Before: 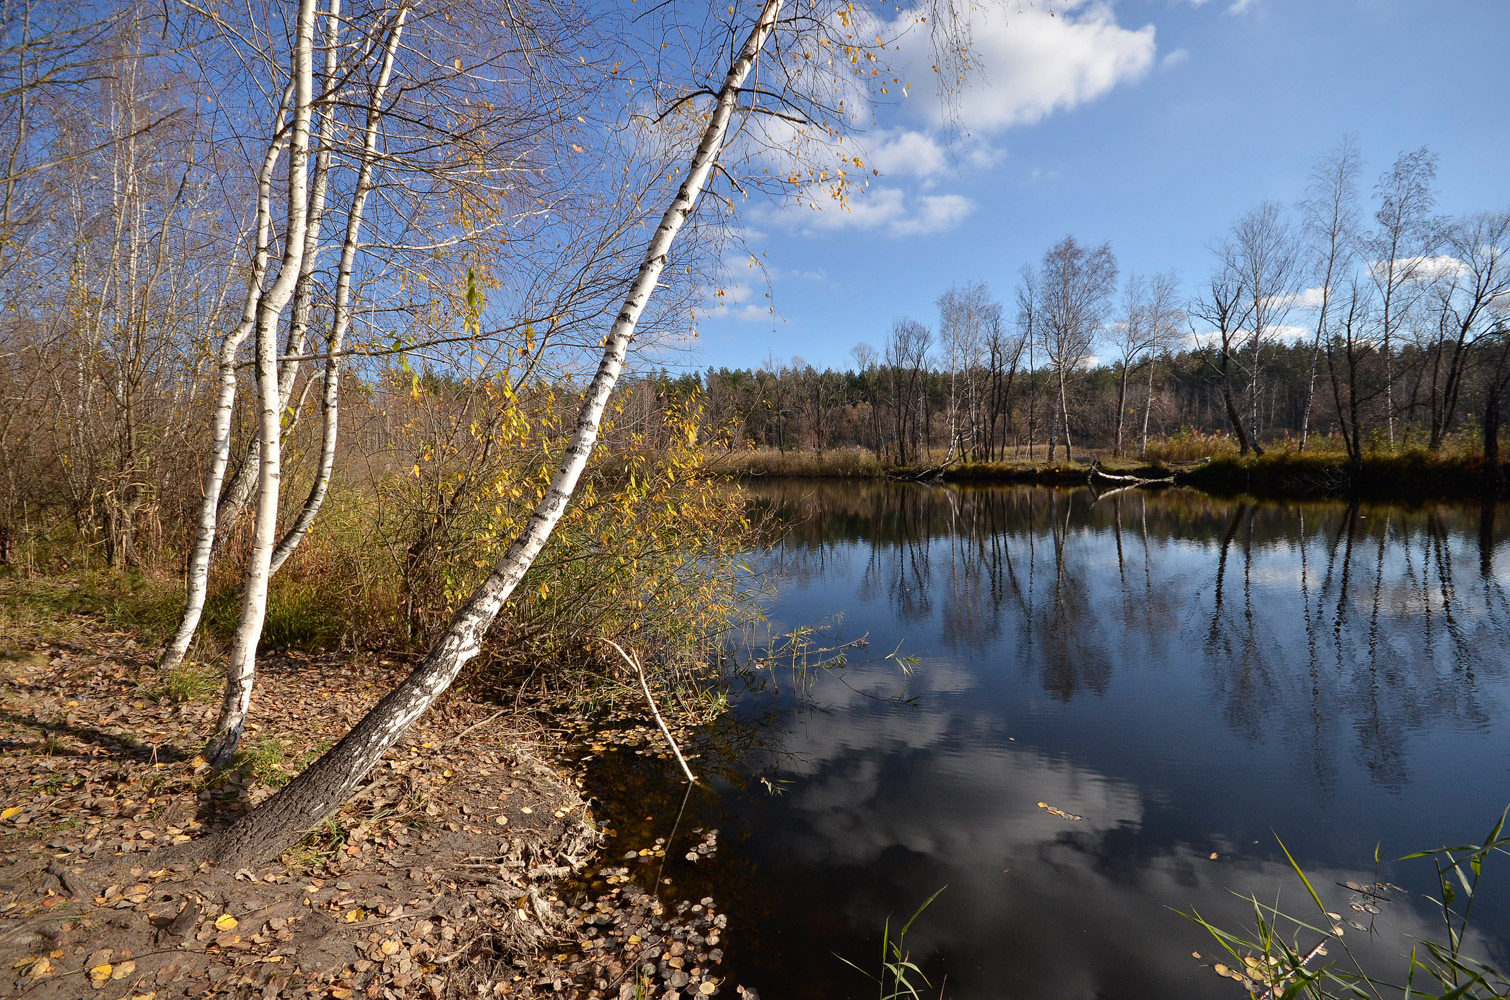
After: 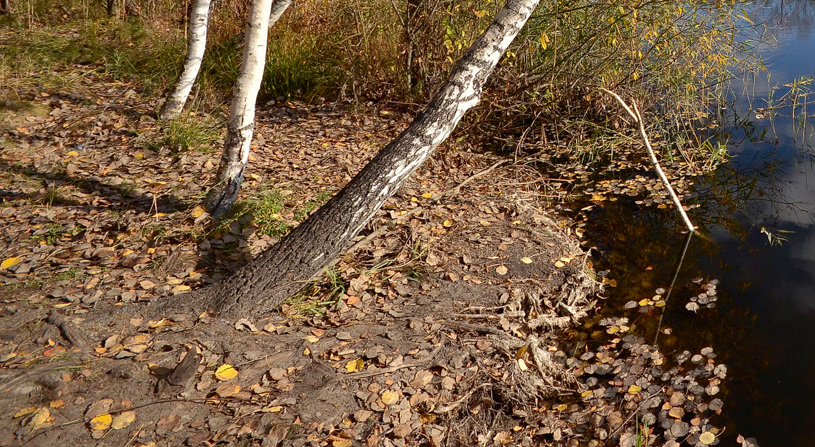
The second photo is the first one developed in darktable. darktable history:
contrast brightness saturation: contrast 0.138
shadows and highlights: on, module defaults
crop and rotate: top 55.049%, right 46.01%, bottom 0.216%
